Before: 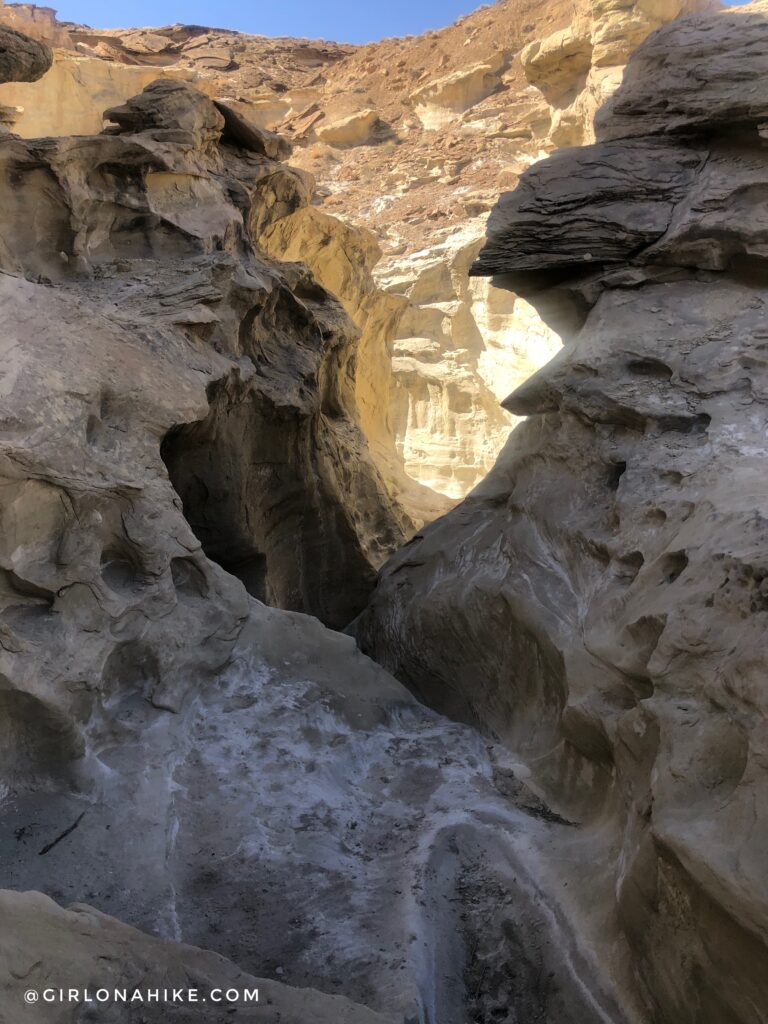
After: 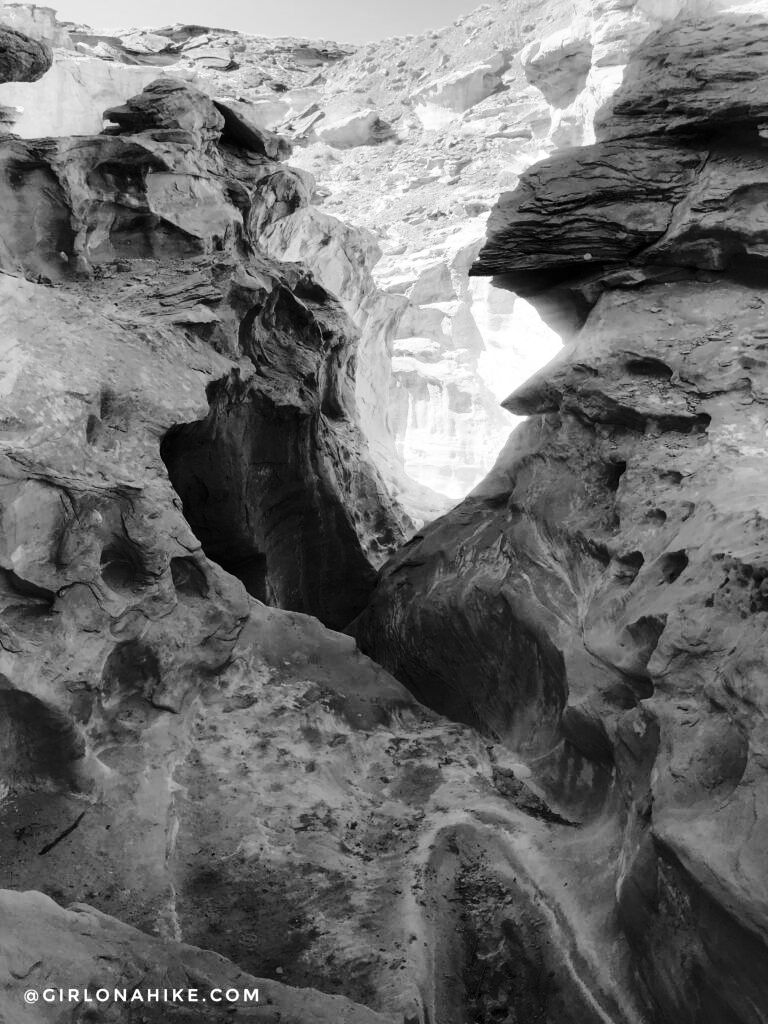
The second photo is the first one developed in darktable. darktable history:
base curve: curves: ch0 [(0, 0) (0.04, 0.03) (0.133, 0.232) (0.448, 0.748) (0.843, 0.968) (1, 1)], preserve colors none
color zones: curves: ch1 [(0, -0.014) (0.143, -0.013) (0.286, -0.013) (0.429, -0.016) (0.571, -0.019) (0.714, -0.015) (0.857, 0.002) (1, -0.014)]
velvia: on, module defaults
